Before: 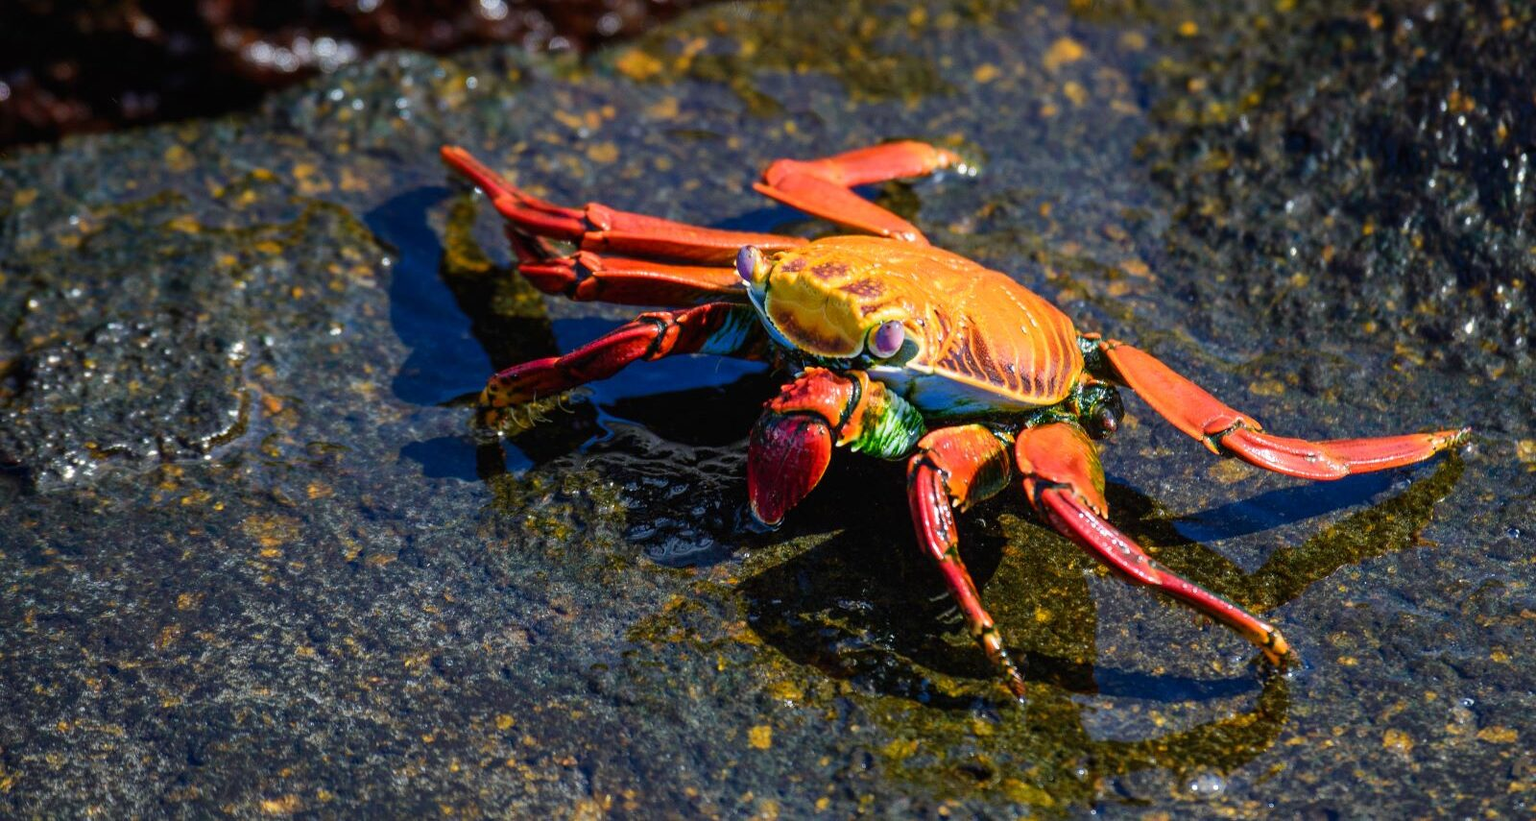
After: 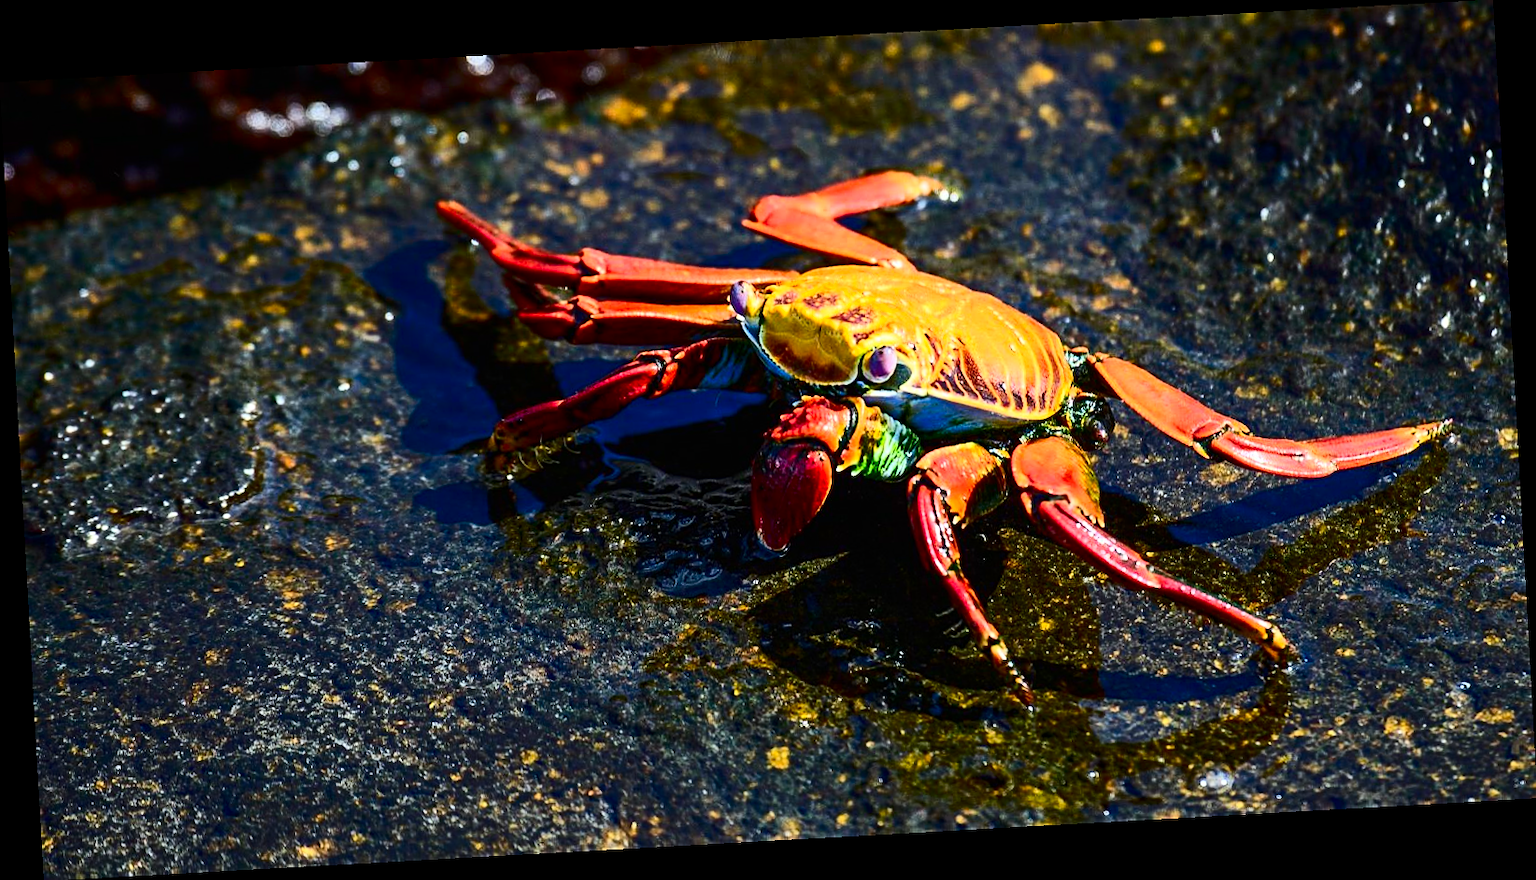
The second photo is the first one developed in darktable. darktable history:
contrast brightness saturation: contrast 0.4, brightness 0.05, saturation 0.25
rotate and perspective: rotation -3.18°, automatic cropping off
sharpen: on, module defaults
white balance: red 0.978, blue 0.999
